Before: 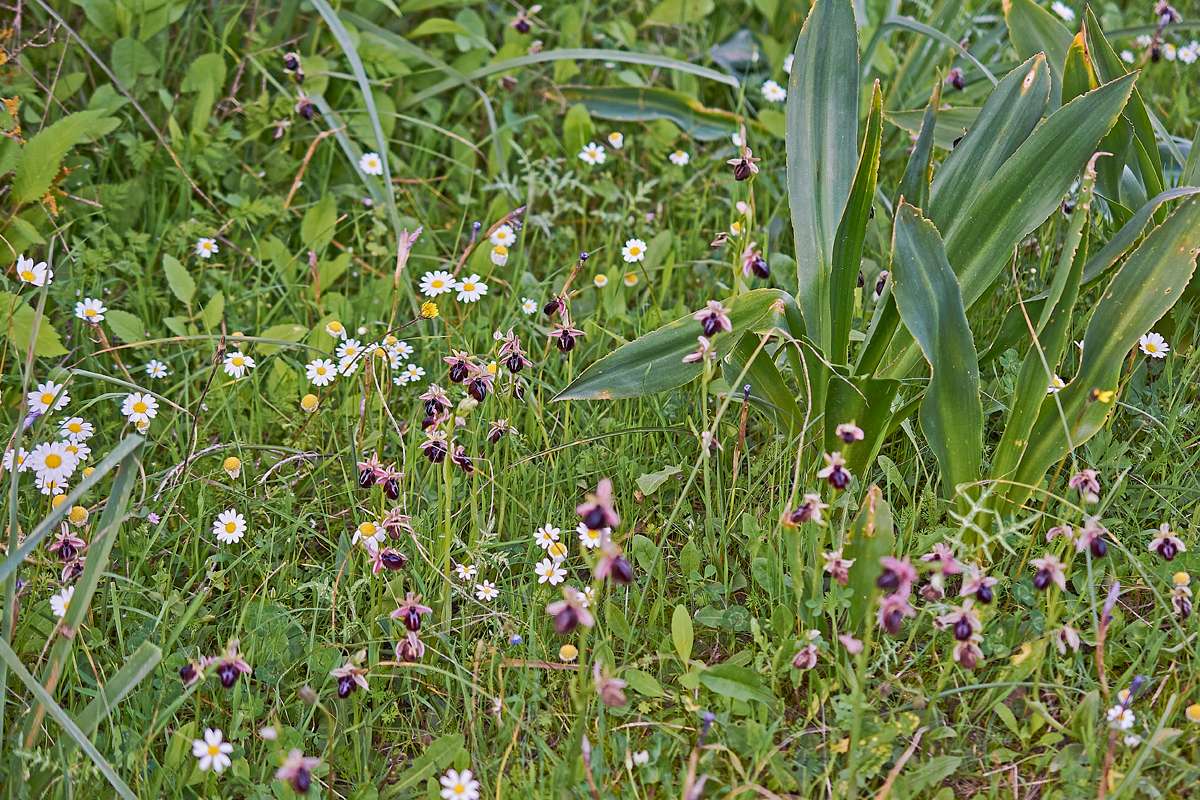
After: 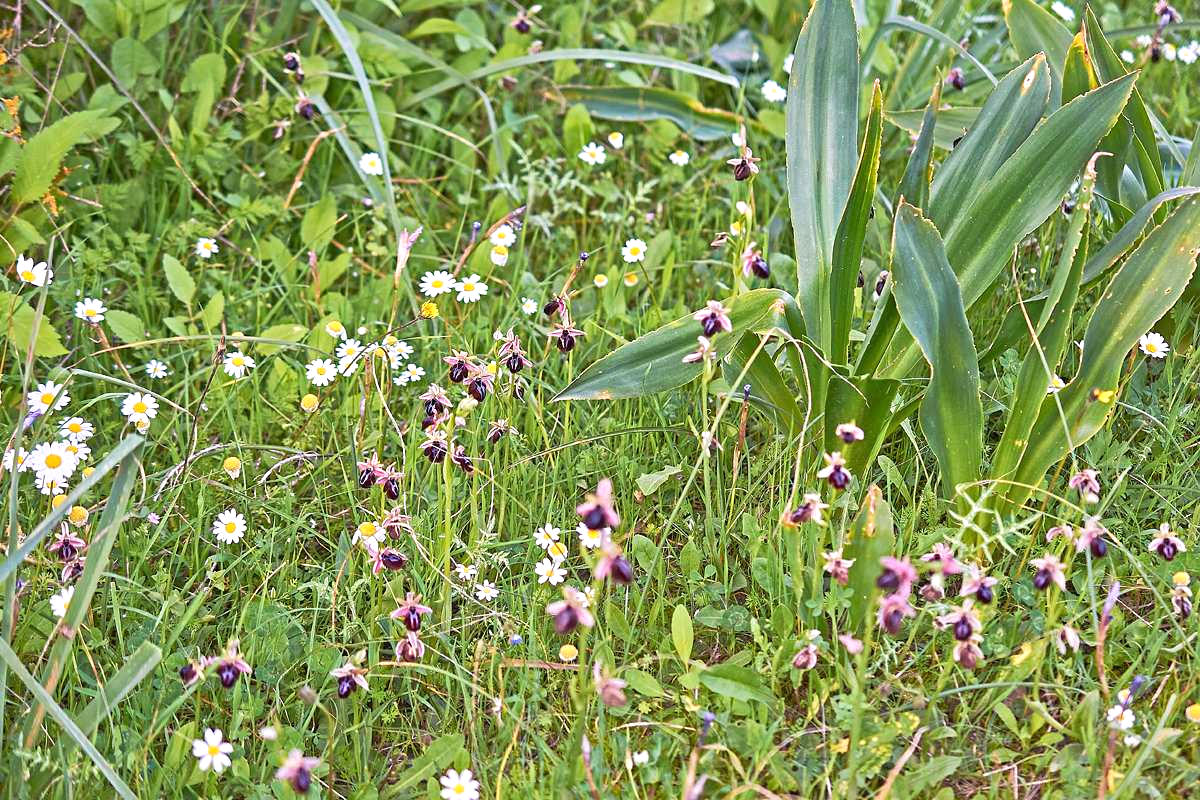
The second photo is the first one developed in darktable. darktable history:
exposure: black level correction 0, exposure 0.704 EV, compensate highlight preservation false
